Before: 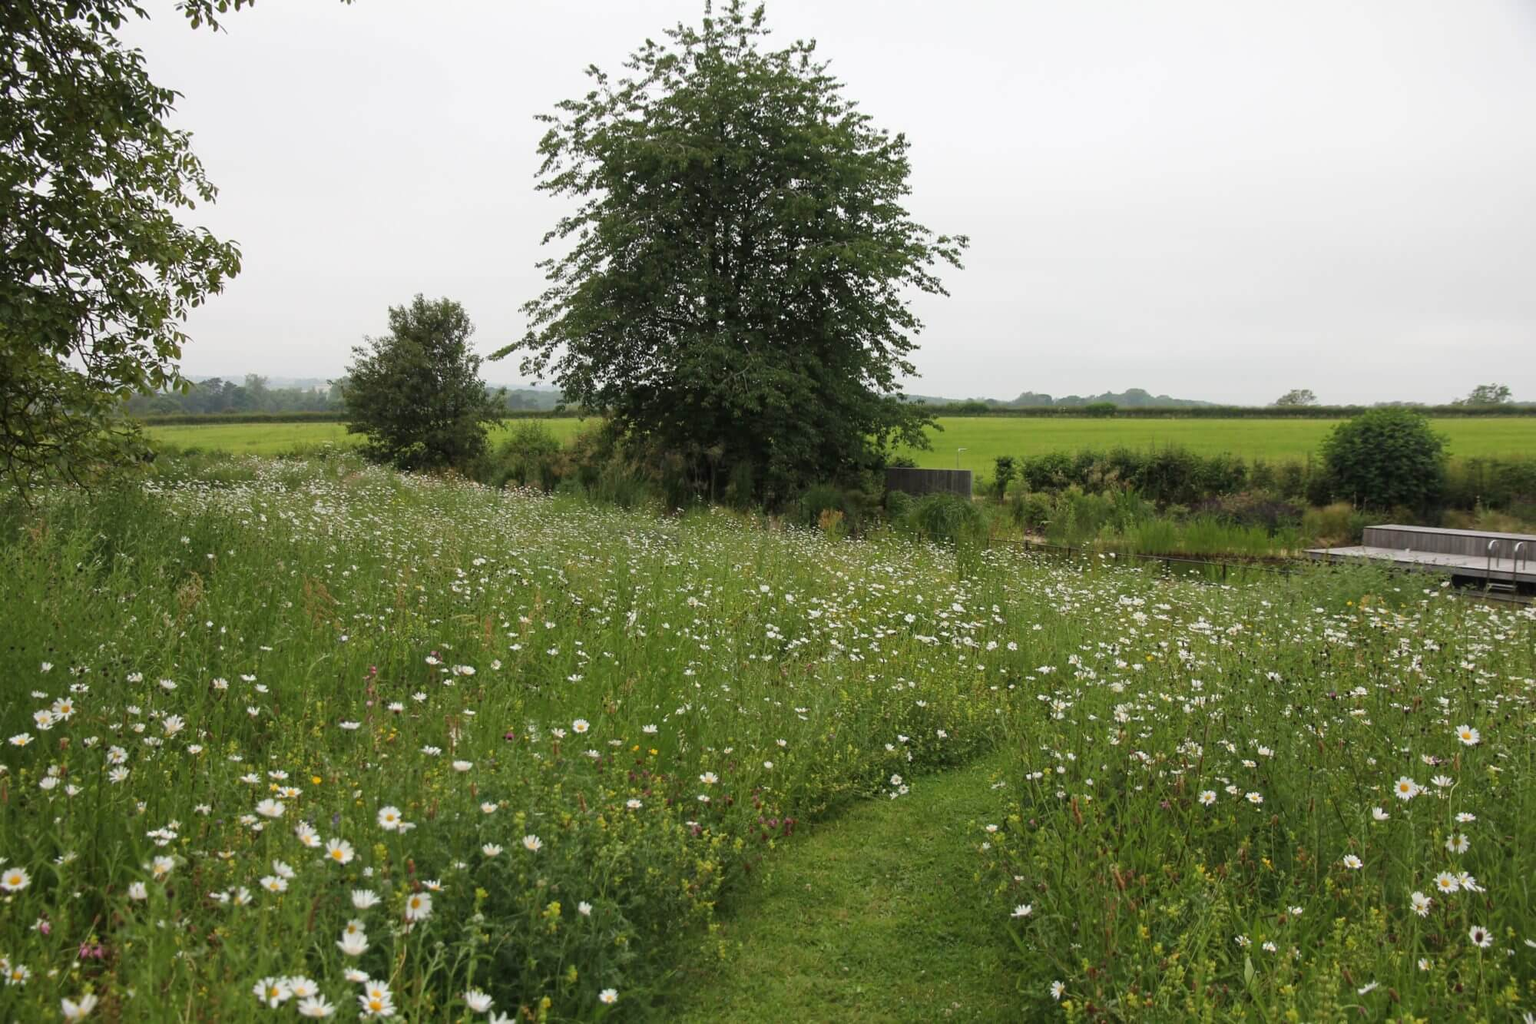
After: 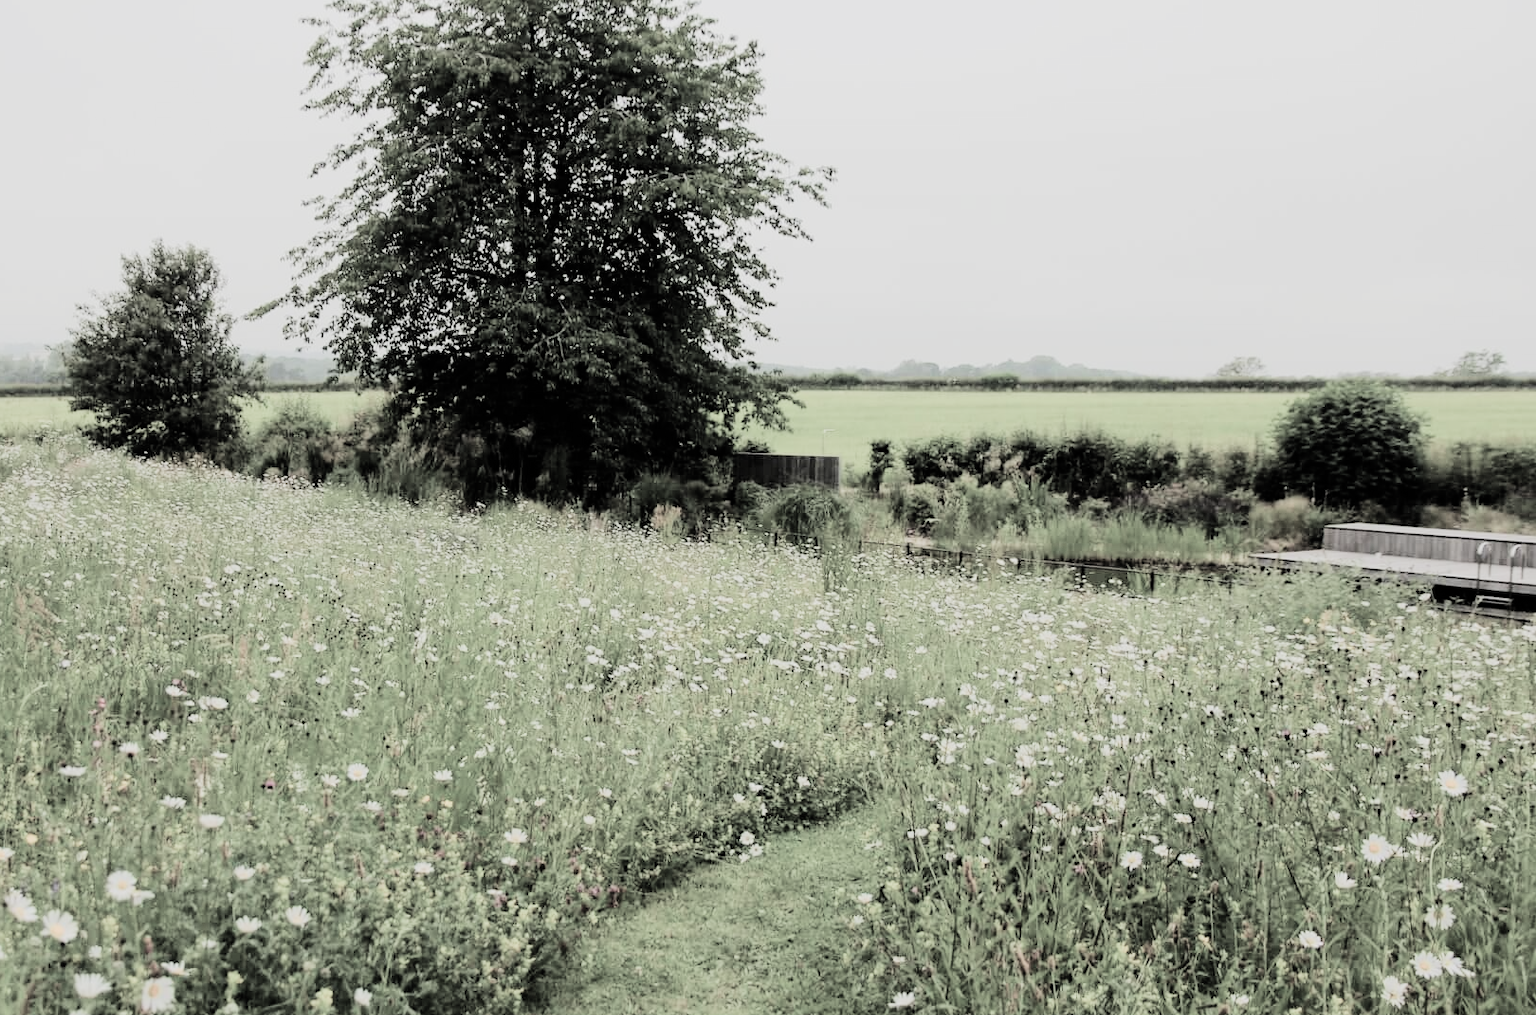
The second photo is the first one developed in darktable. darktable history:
tone equalizer: -7 EV 0.164 EV, -6 EV 0.603 EV, -5 EV 1.17 EV, -4 EV 1.3 EV, -3 EV 1.13 EV, -2 EV 0.6 EV, -1 EV 0.151 EV, edges refinement/feathering 500, mask exposure compensation -1.57 EV, preserve details no
crop: left 18.997%, top 9.858%, right 0%, bottom 9.744%
filmic rgb: black relative exposure -5.08 EV, white relative exposure 3.52 EV, hardness 3.19, contrast 1.394, highlights saturation mix -31.5%, color science v5 (2021), contrast in shadows safe, contrast in highlights safe
